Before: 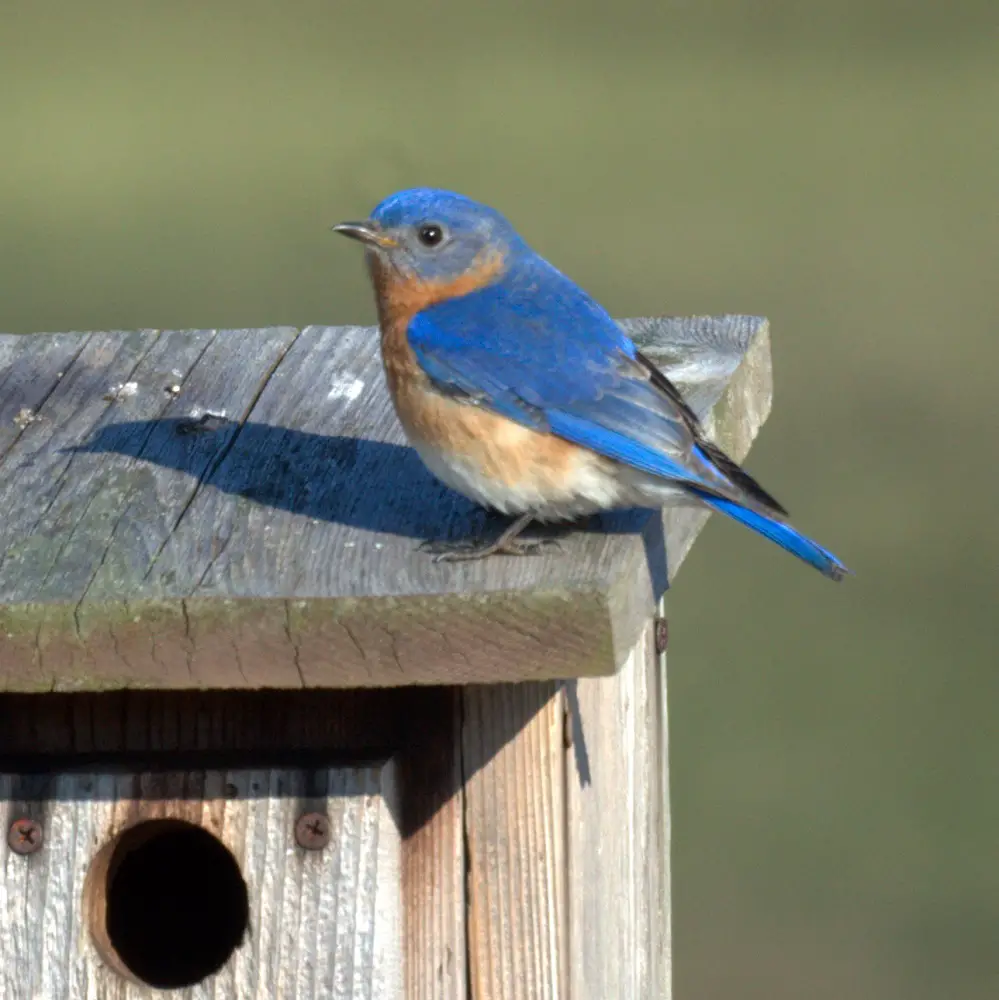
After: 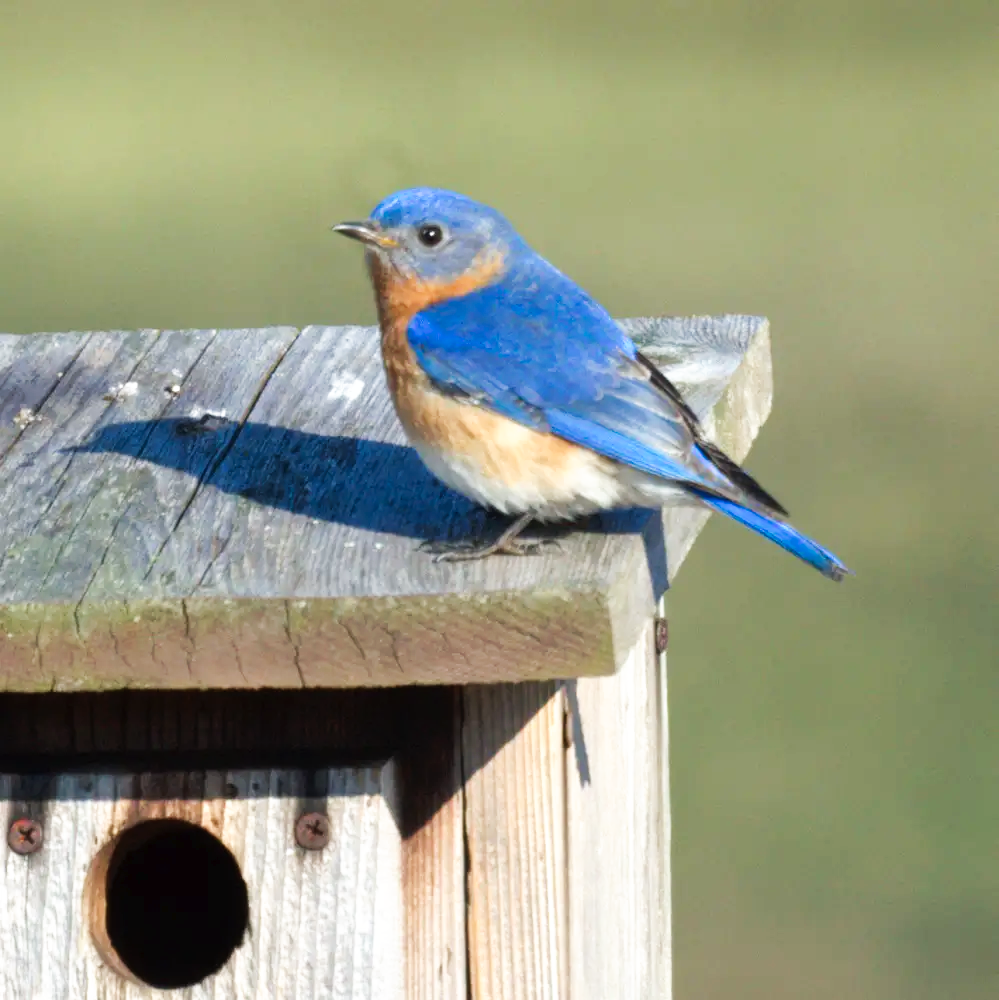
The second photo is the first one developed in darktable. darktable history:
color balance rgb: linear chroma grading › global chroma -0.67%, saturation formula JzAzBz (2021)
tone curve: curves: ch0 [(0, 0) (0.003, 0.011) (0.011, 0.02) (0.025, 0.032) (0.044, 0.046) (0.069, 0.071) (0.1, 0.107) (0.136, 0.144) (0.177, 0.189) (0.224, 0.244) (0.277, 0.309) (0.335, 0.398) (0.399, 0.477) (0.468, 0.583) (0.543, 0.675) (0.623, 0.772) (0.709, 0.855) (0.801, 0.926) (0.898, 0.979) (1, 1)], preserve colors none
